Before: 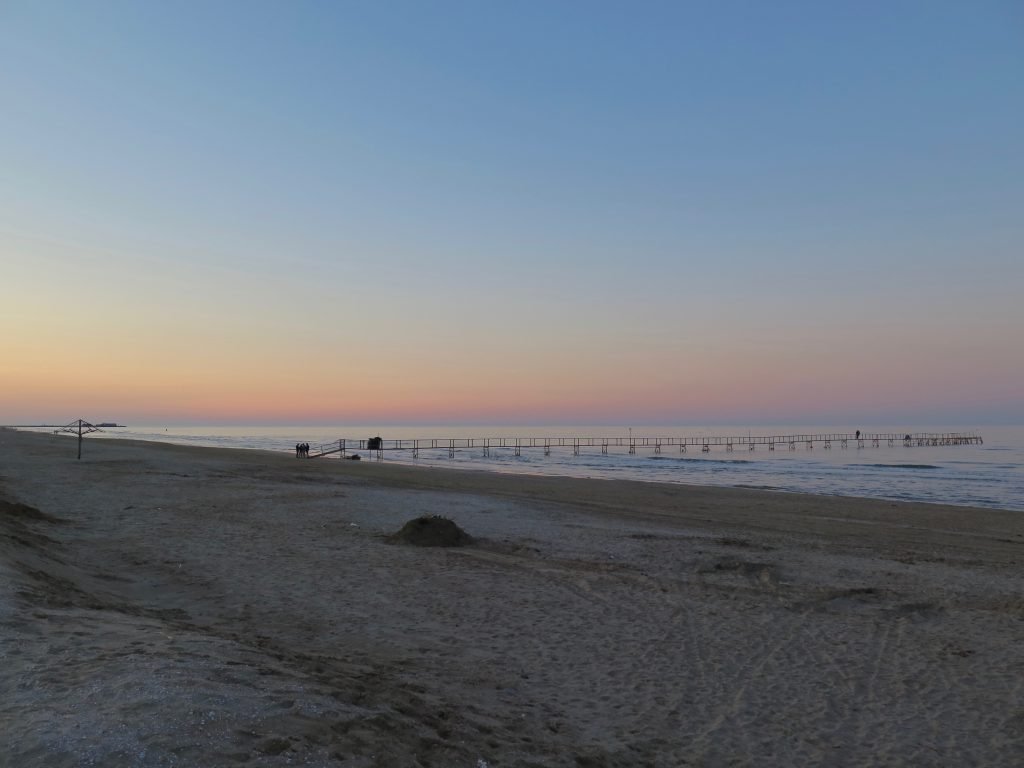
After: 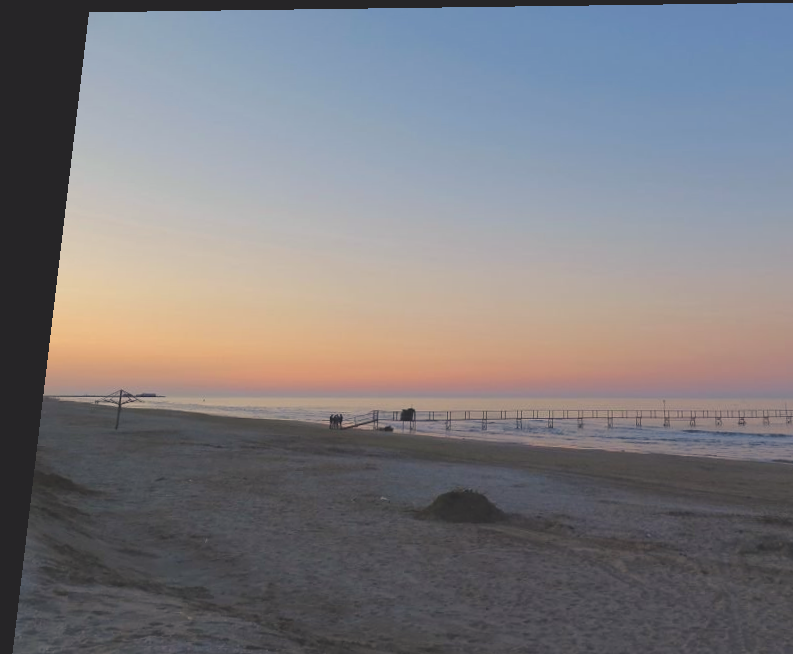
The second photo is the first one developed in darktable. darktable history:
color balance rgb: shadows lift › chroma 2%, shadows lift › hue 247.2°, power › chroma 0.3%, power › hue 25.2°, highlights gain › chroma 3%, highlights gain › hue 60°, global offset › luminance 2%, perceptual saturation grading › global saturation 20%, perceptual saturation grading › highlights -20%, perceptual saturation grading › shadows 30%
crop: right 28.885%, bottom 16.626%
rotate and perspective: rotation 0.128°, lens shift (vertical) -0.181, lens shift (horizontal) -0.044, shear 0.001, automatic cropping off
